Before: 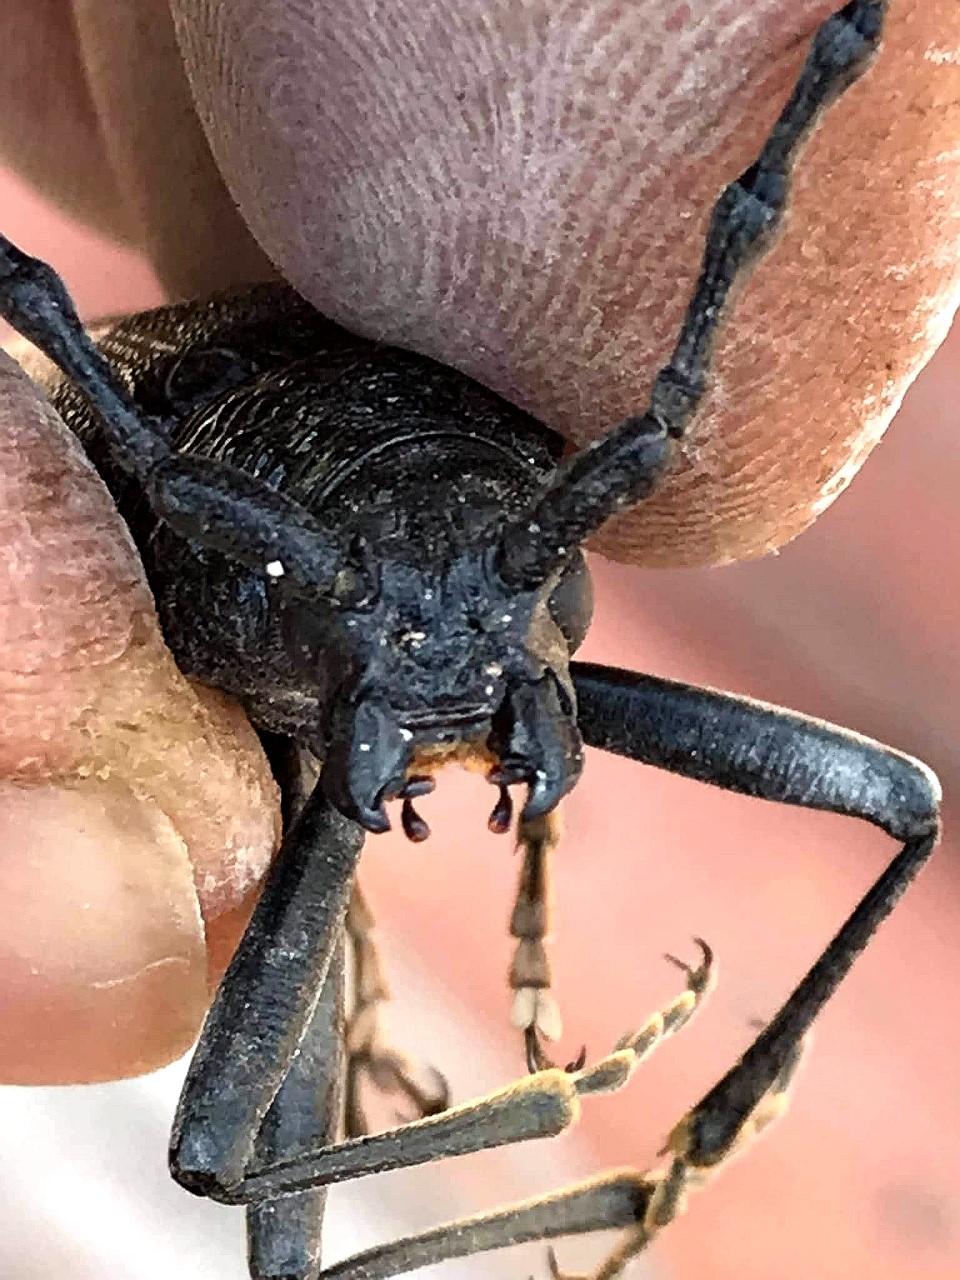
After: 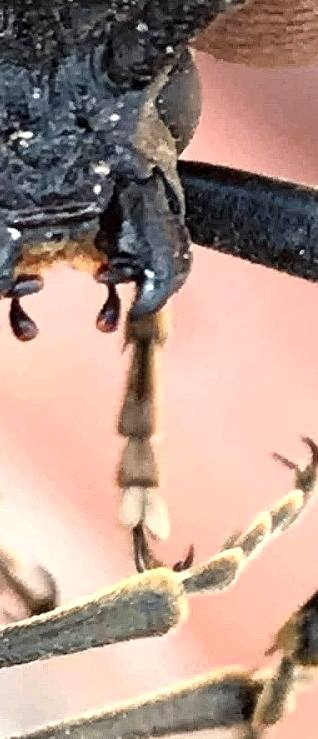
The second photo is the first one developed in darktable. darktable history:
contrast brightness saturation: saturation -0.1
exposure: exposure 0.2 EV, compensate highlight preservation false
crop: left 40.878%, top 39.176%, right 25.993%, bottom 3.081%
